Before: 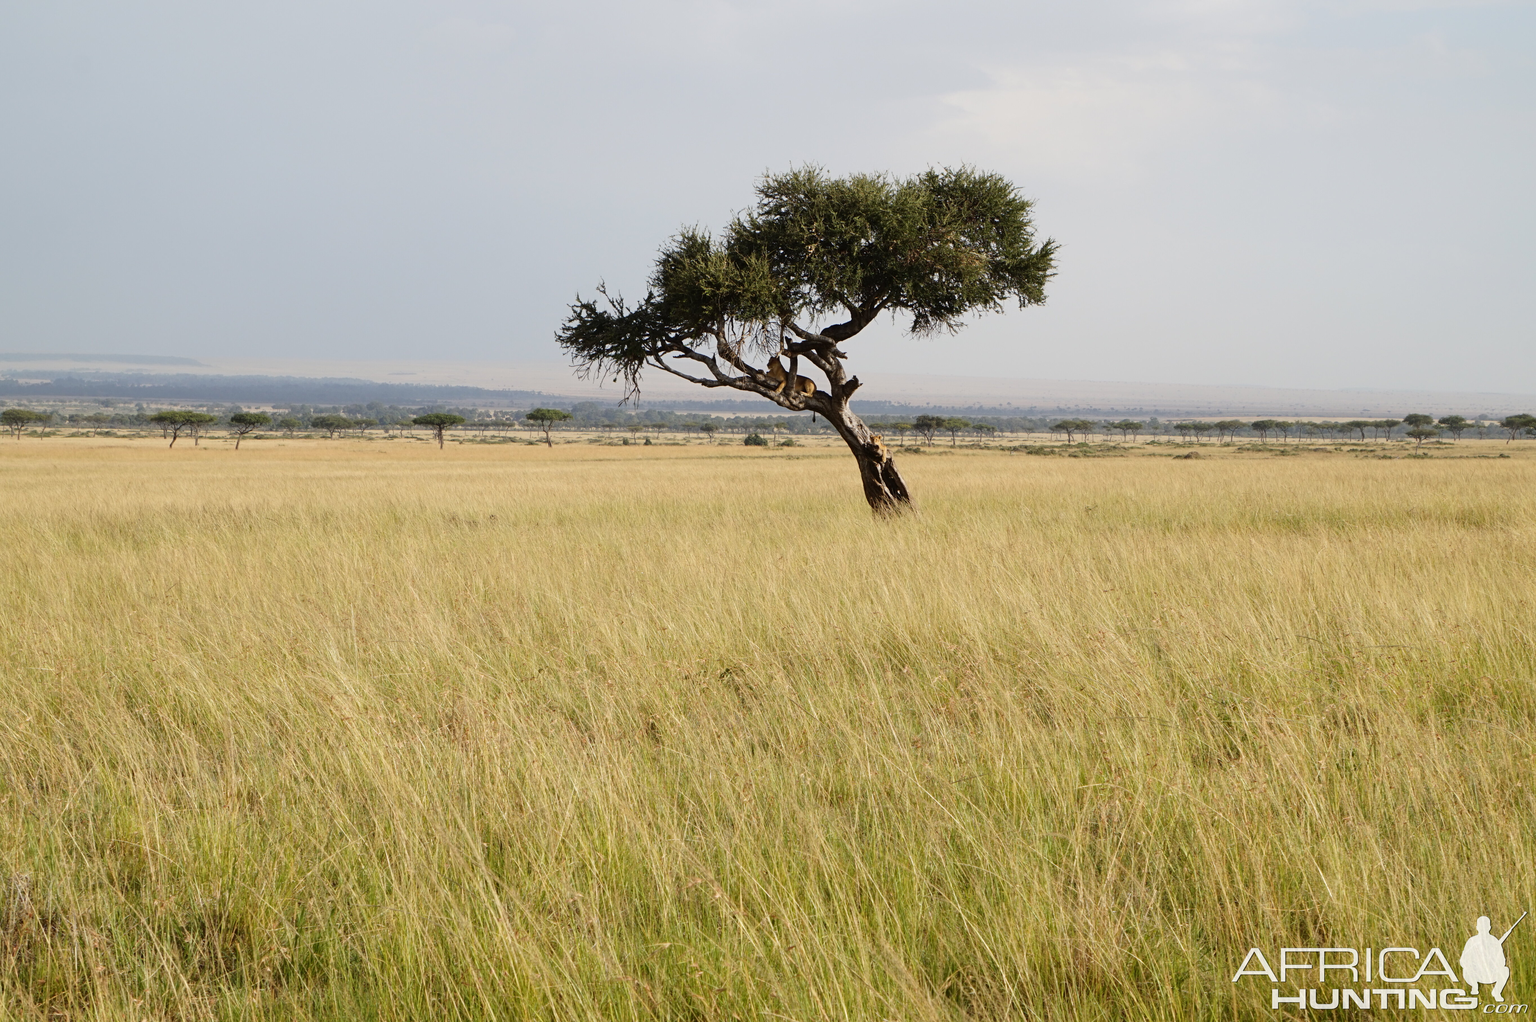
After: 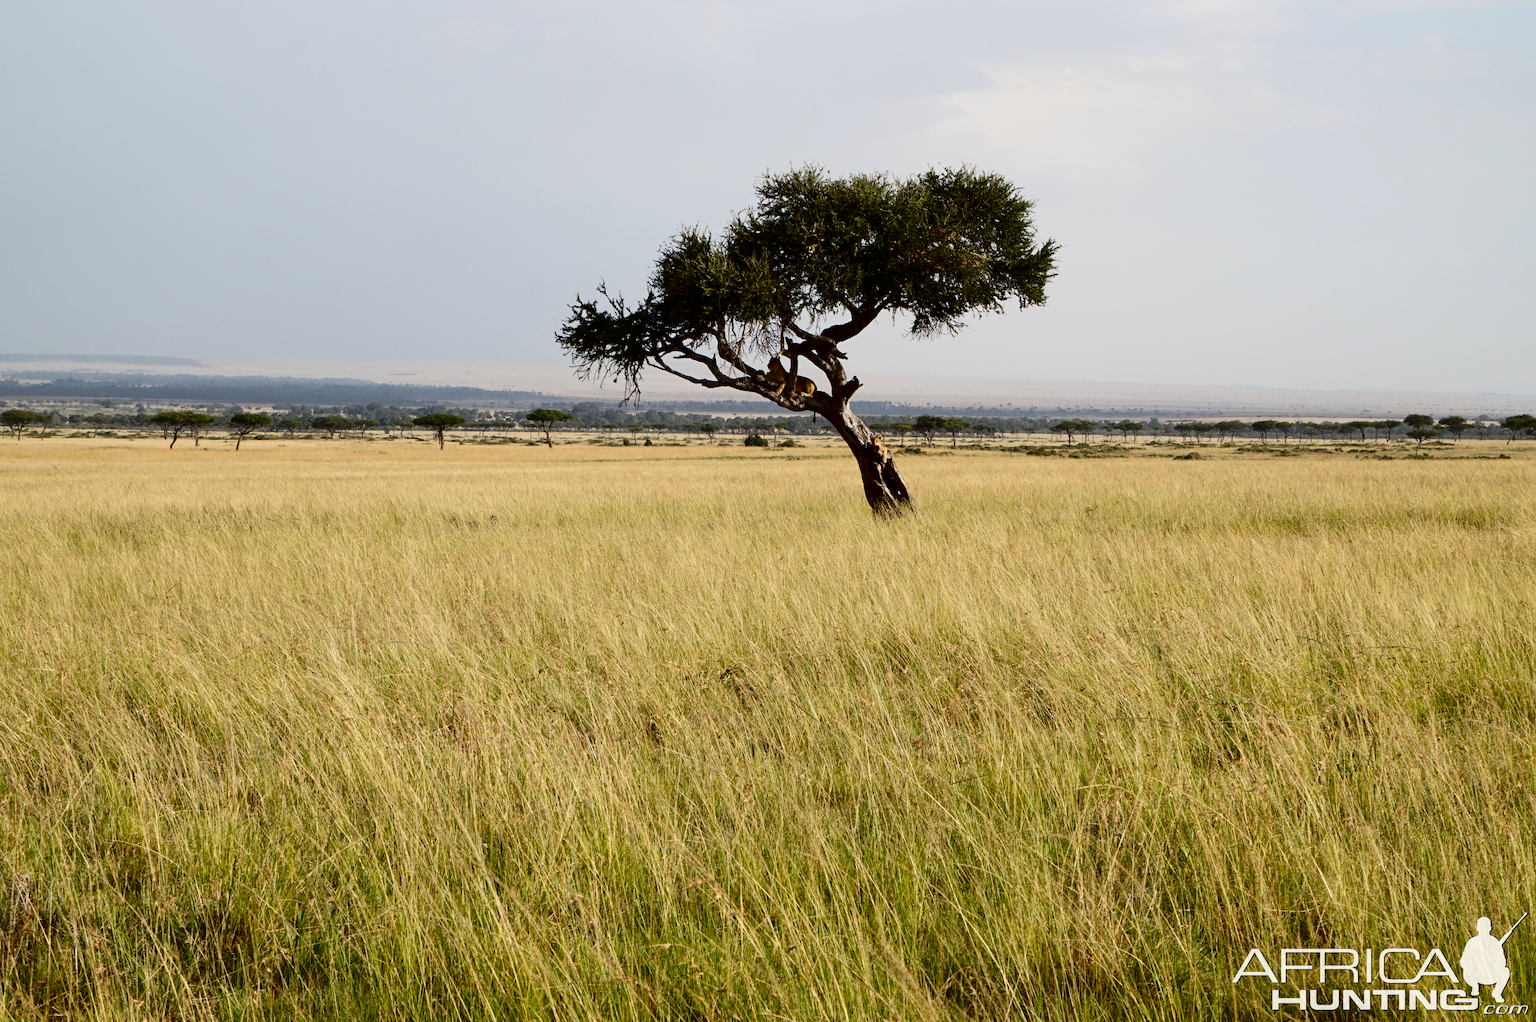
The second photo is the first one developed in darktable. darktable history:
contrast brightness saturation: contrast 0.243, brightness -0.235, saturation 0.144
